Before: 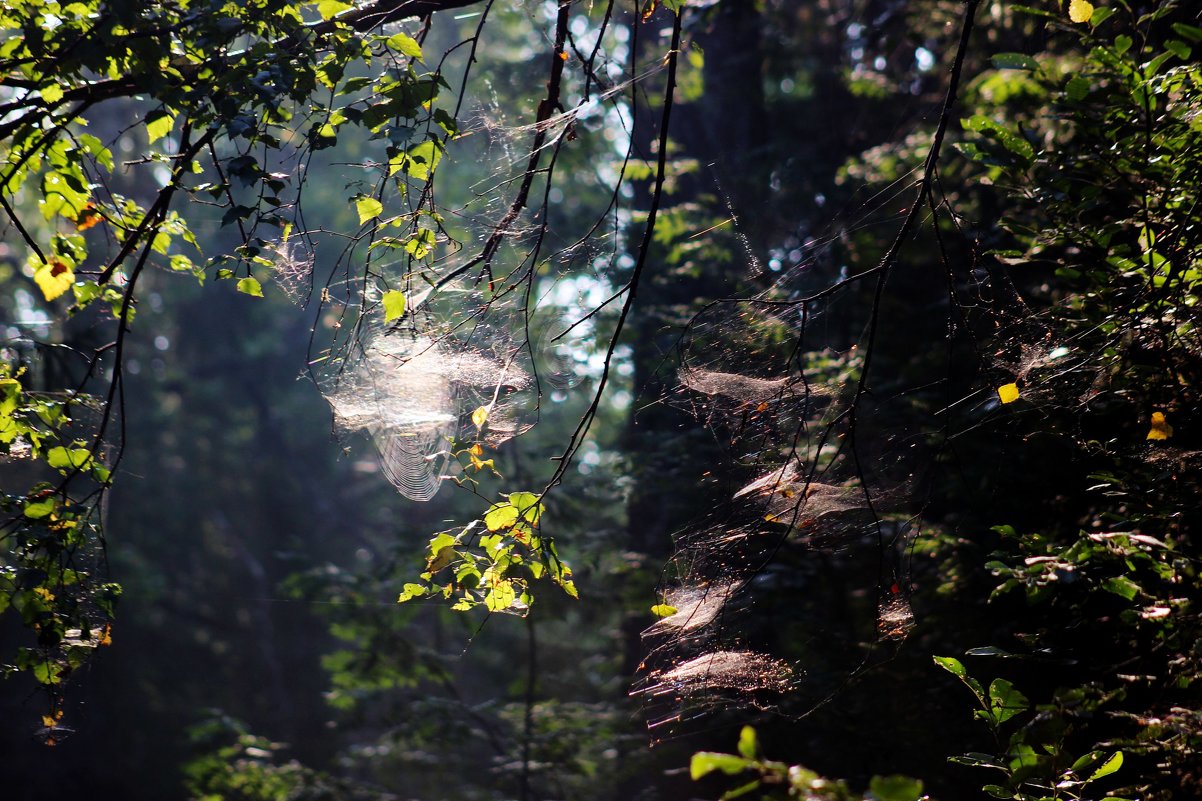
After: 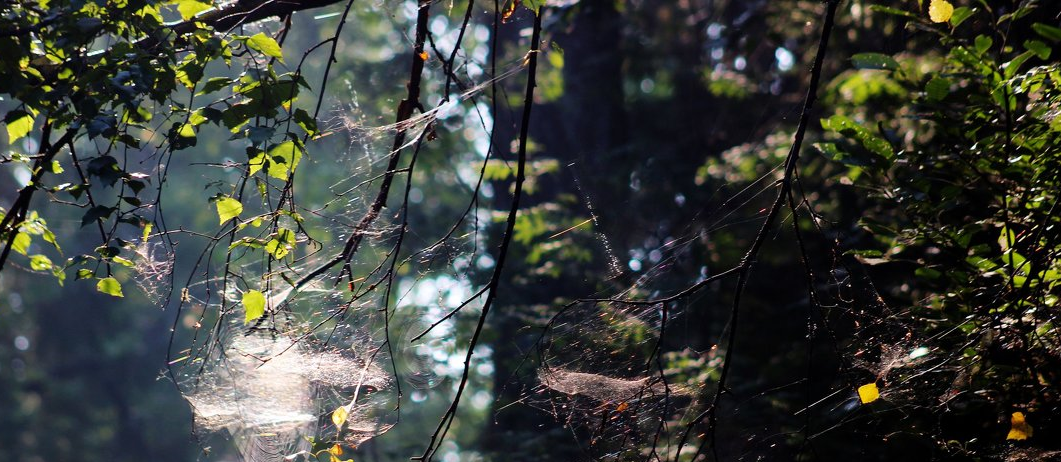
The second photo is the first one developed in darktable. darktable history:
crop and rotate: left 11.691%, bottom 42.217%
